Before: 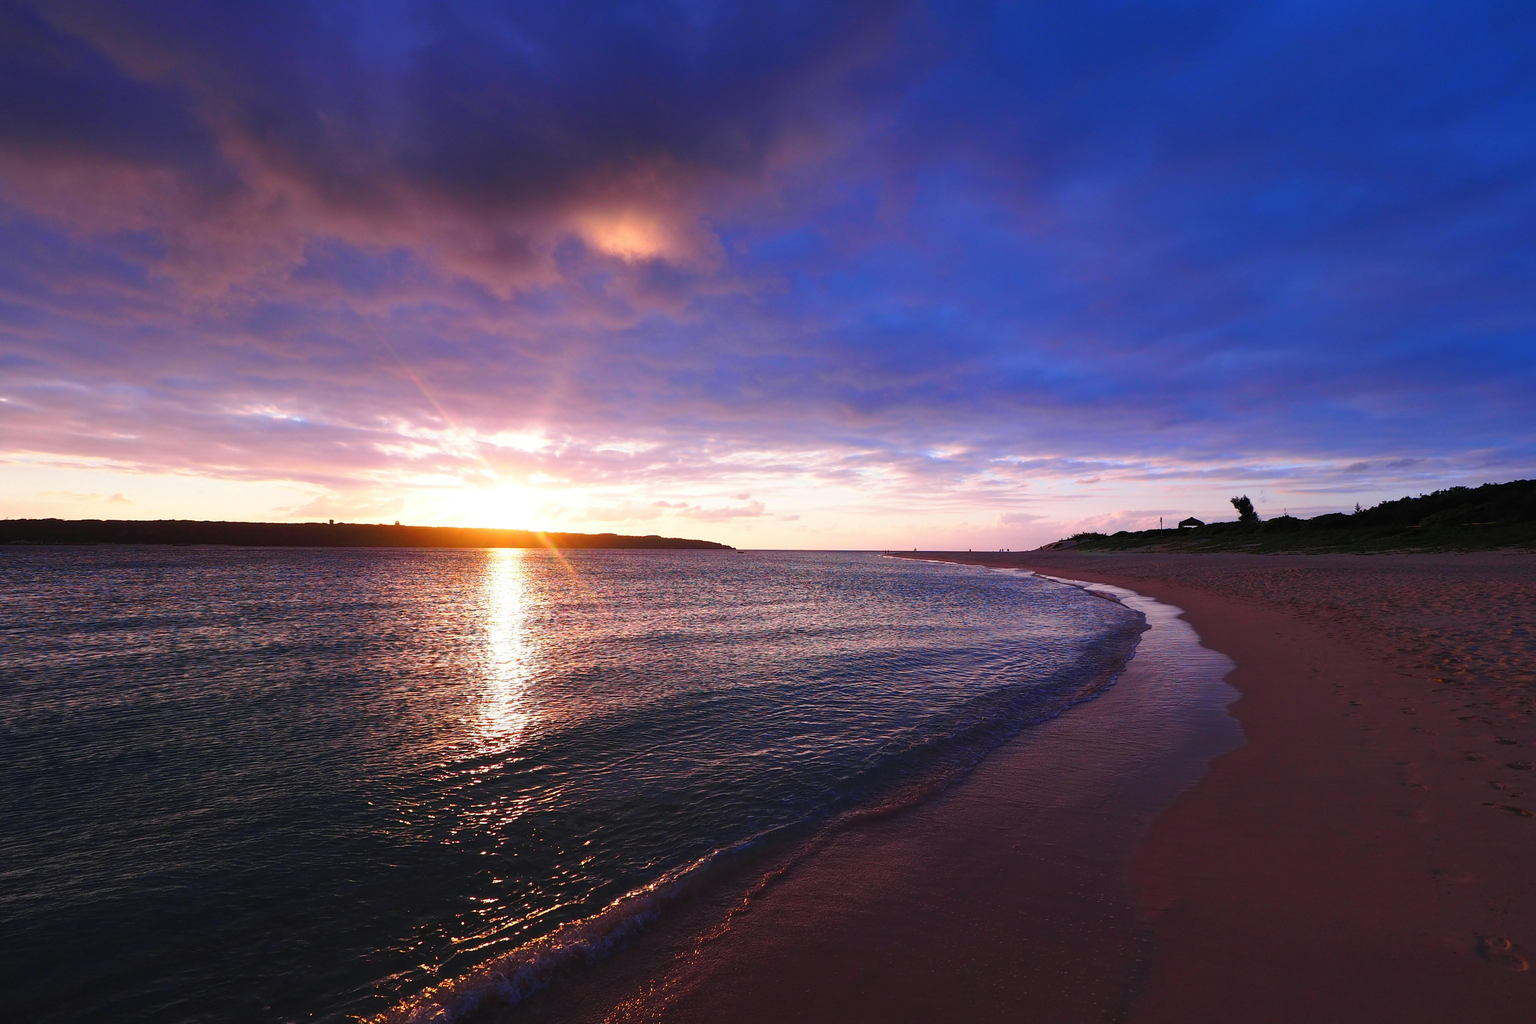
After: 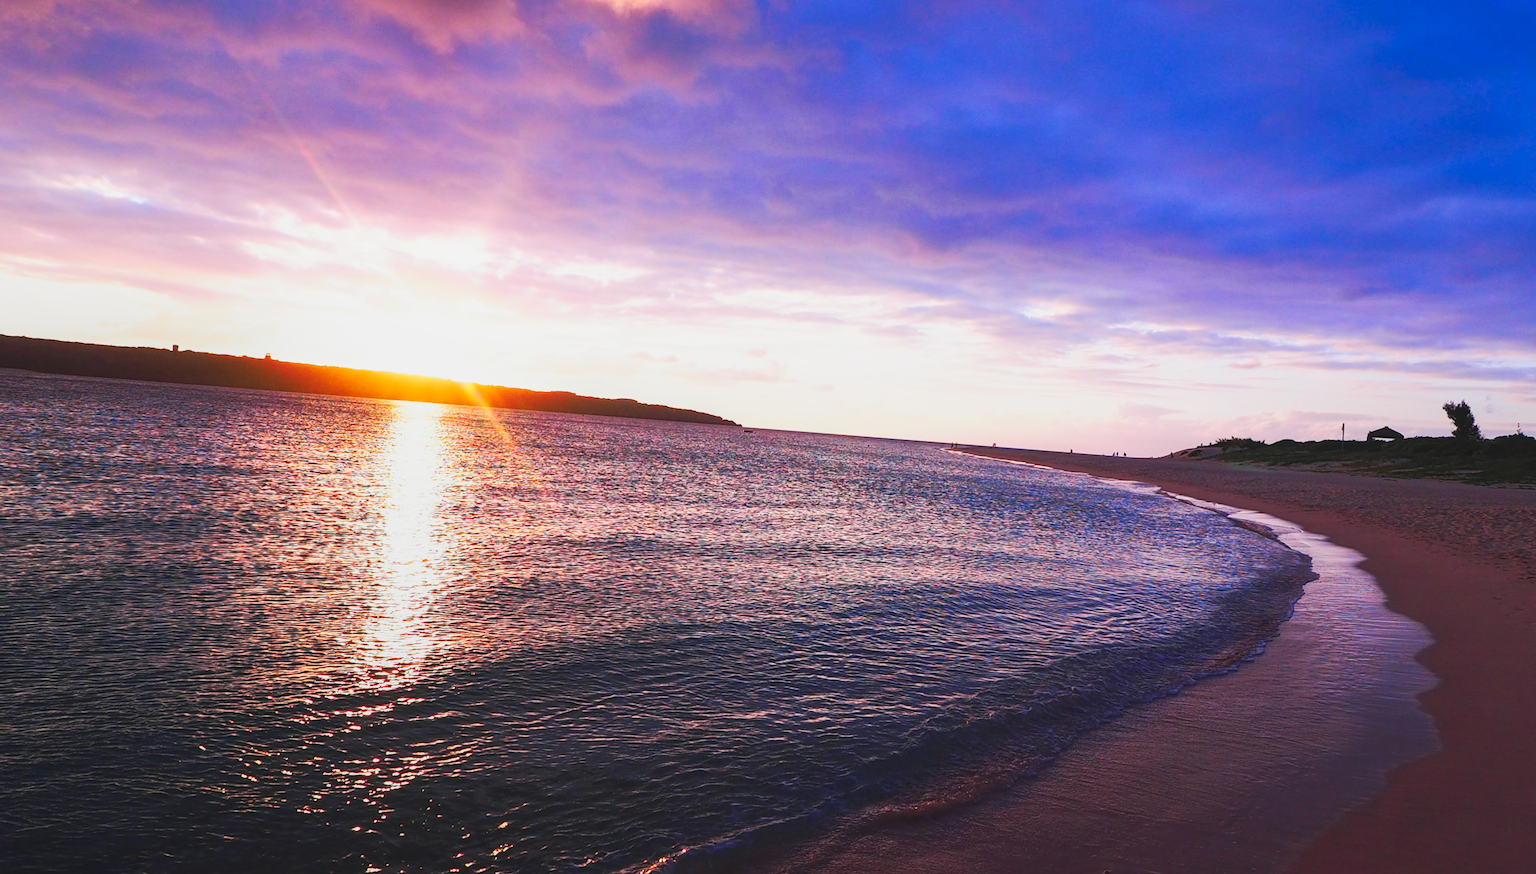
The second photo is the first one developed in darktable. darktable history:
crop and rotate: angle -4.02°, left 9.785%, top 21.261%, right 12.027%, bottom 11.936%
local contrast: detail 110%
tone curve: curves: ch0 [(0, 0.026) (0.172, 0.194) (0.398, 0.437) (0.469, 0.544) (0.612, 0.741) (0.845, 0.926) (1, 0.968)]; ch1 [(0, 0) (0.437, 0.453) (0.472, 0.467) (0.502, 0.502) (0.531, 0.546) (0.574, 0.583) (0.617, 0.64) (0.699, 0.749) (0.859, 0.919) (1, 1)]; ch2 [(0, 0) (0.33, 0.301) (0.421, 0.443) (0.476, 0.502) (0.511, 0.504) (0.553, 0.553) (0.595, 0.586) (0.664, 0.664) (1, 1)], preserve colors none
